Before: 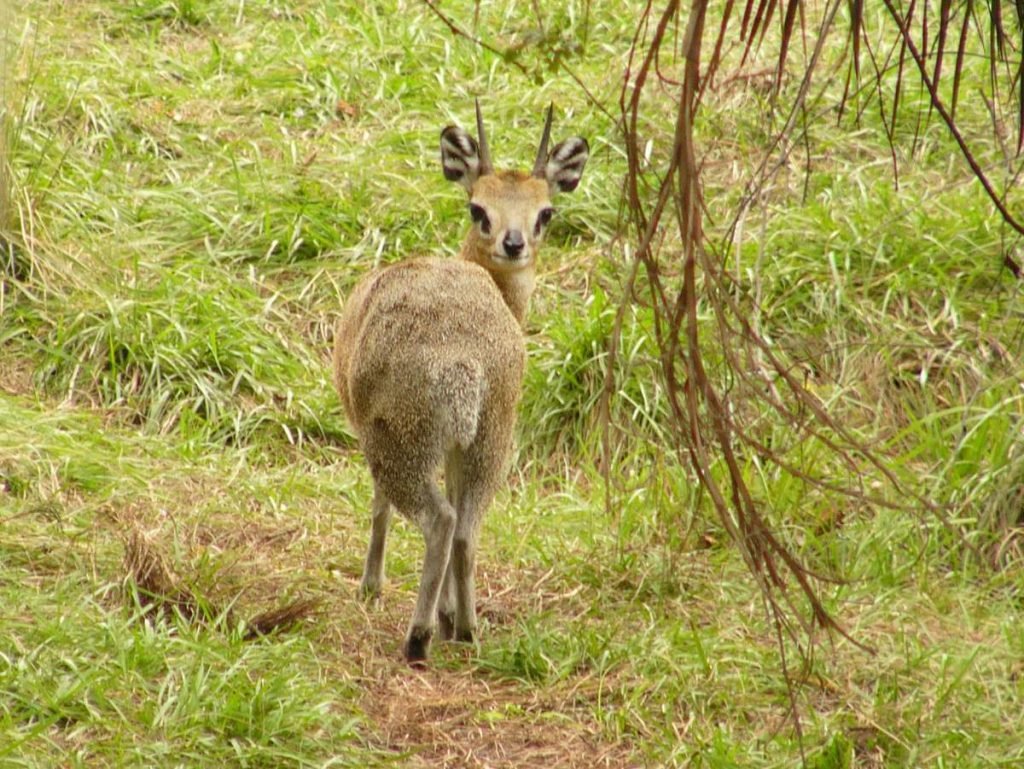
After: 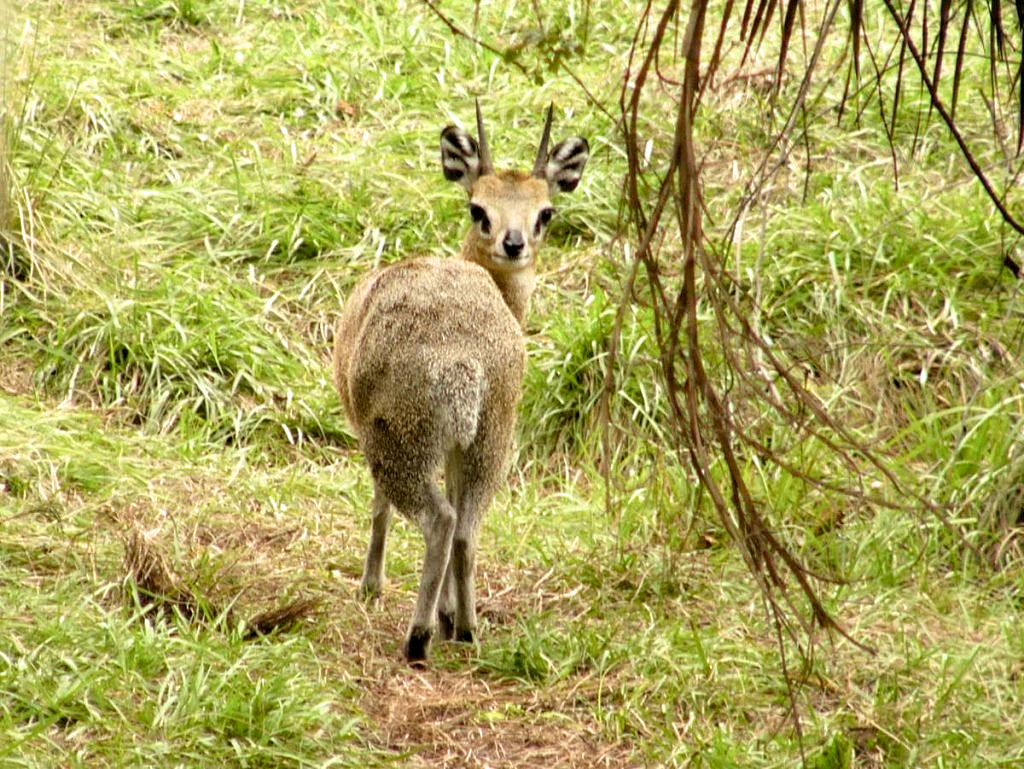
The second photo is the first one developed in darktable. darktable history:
filmic rgb: black relative exposure -8.27 EV, white relative exposure 2.2 EV, target white luminance 99.852%, hardness 7.14, latitude 75.18%, contrast 1.319, highlights saturation mix -2.18%, shadows ↔ highlights balance 30.47%
exposure: black level correction 0.009, compensate highlight preservation false
